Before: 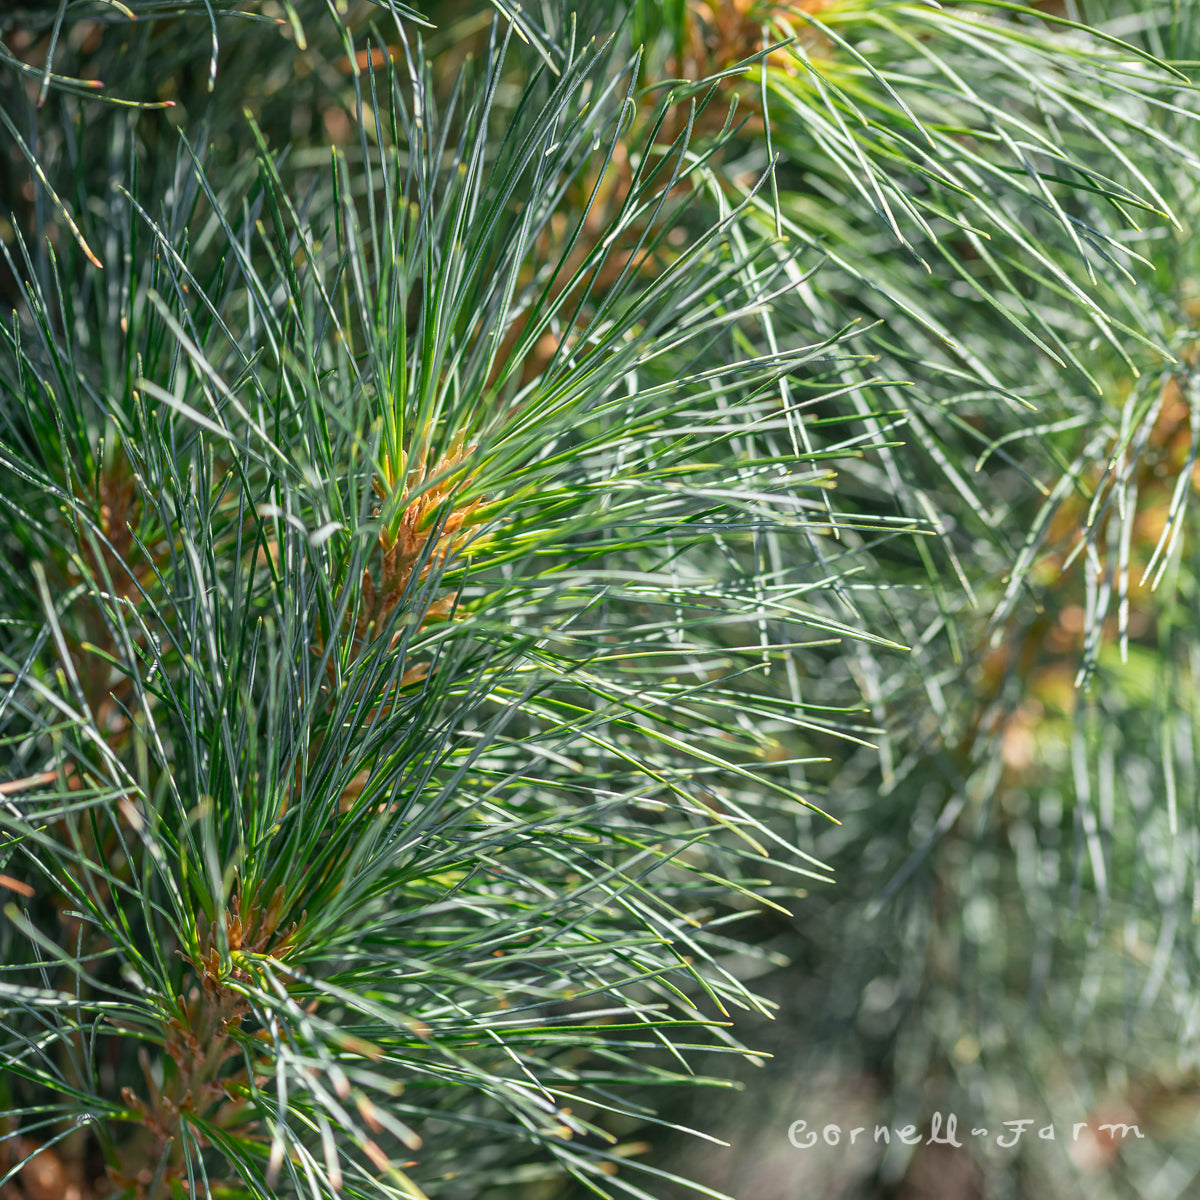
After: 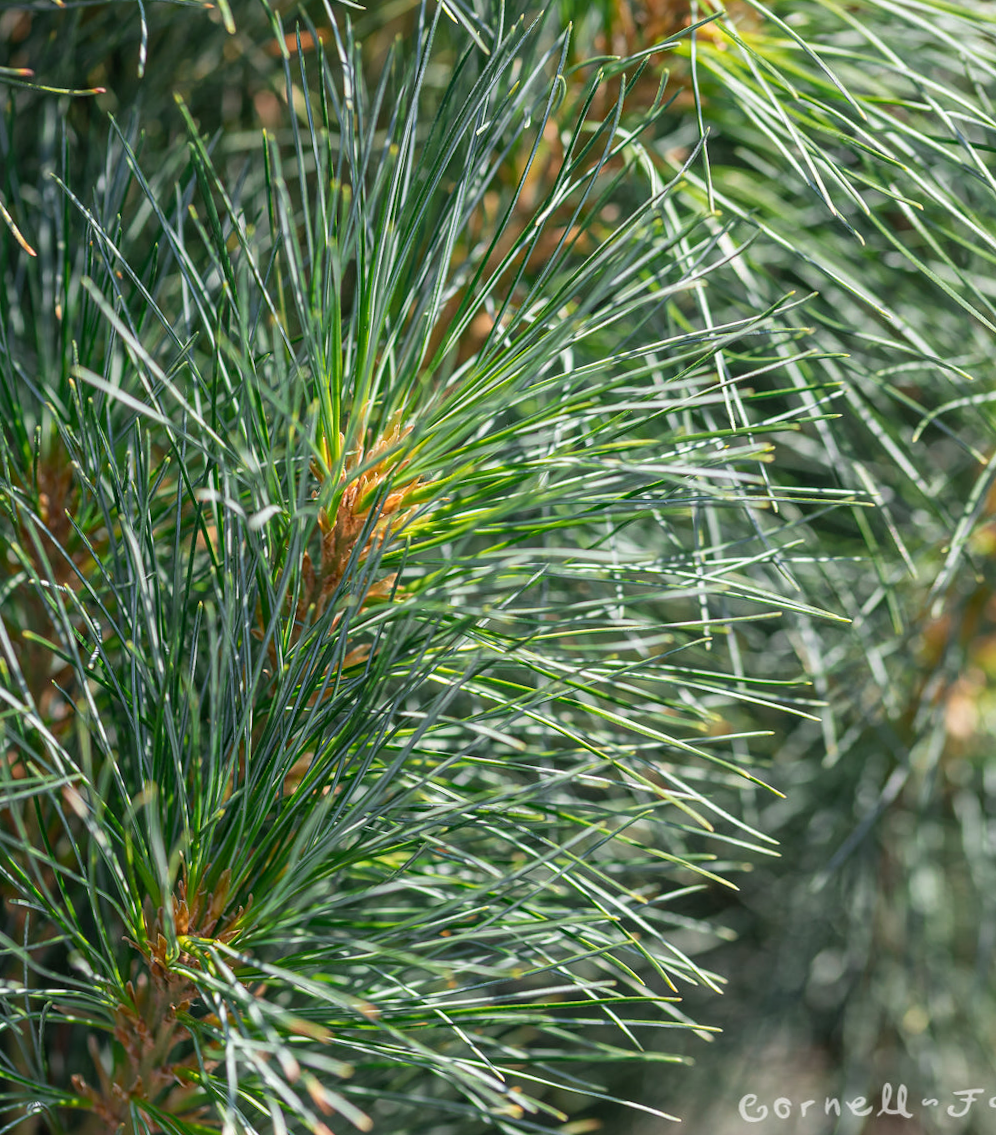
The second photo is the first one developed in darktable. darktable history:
crop and rotate: angle 1.14°, left 4.175%, top 0.932%, right 11.184%, bottom 2.575%
